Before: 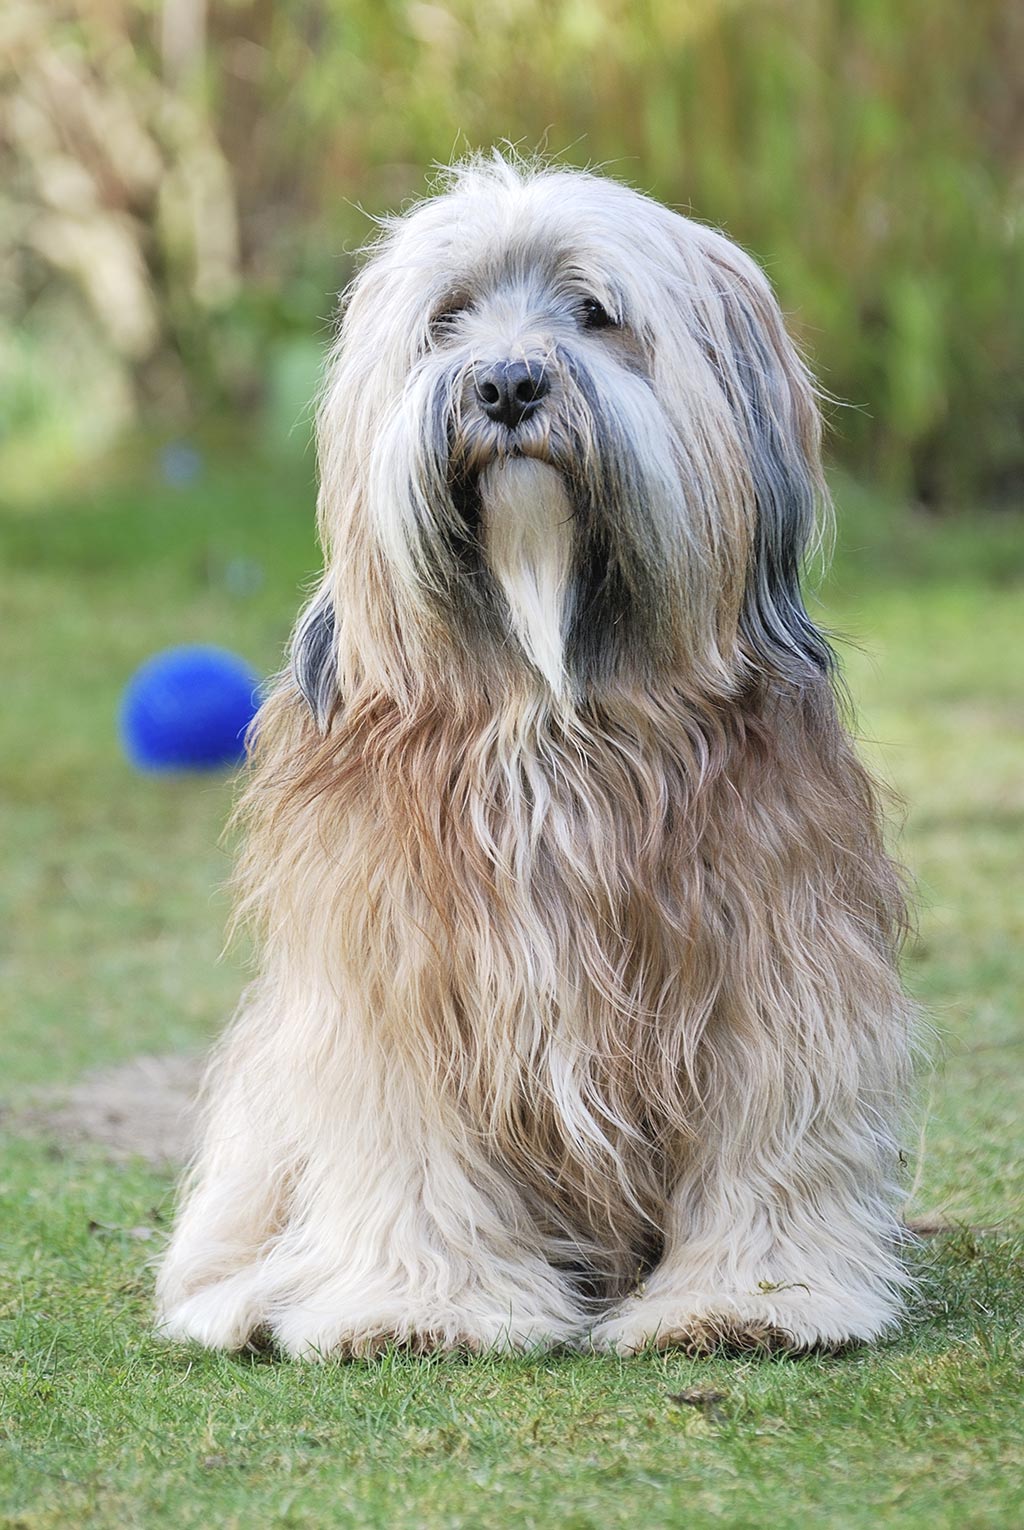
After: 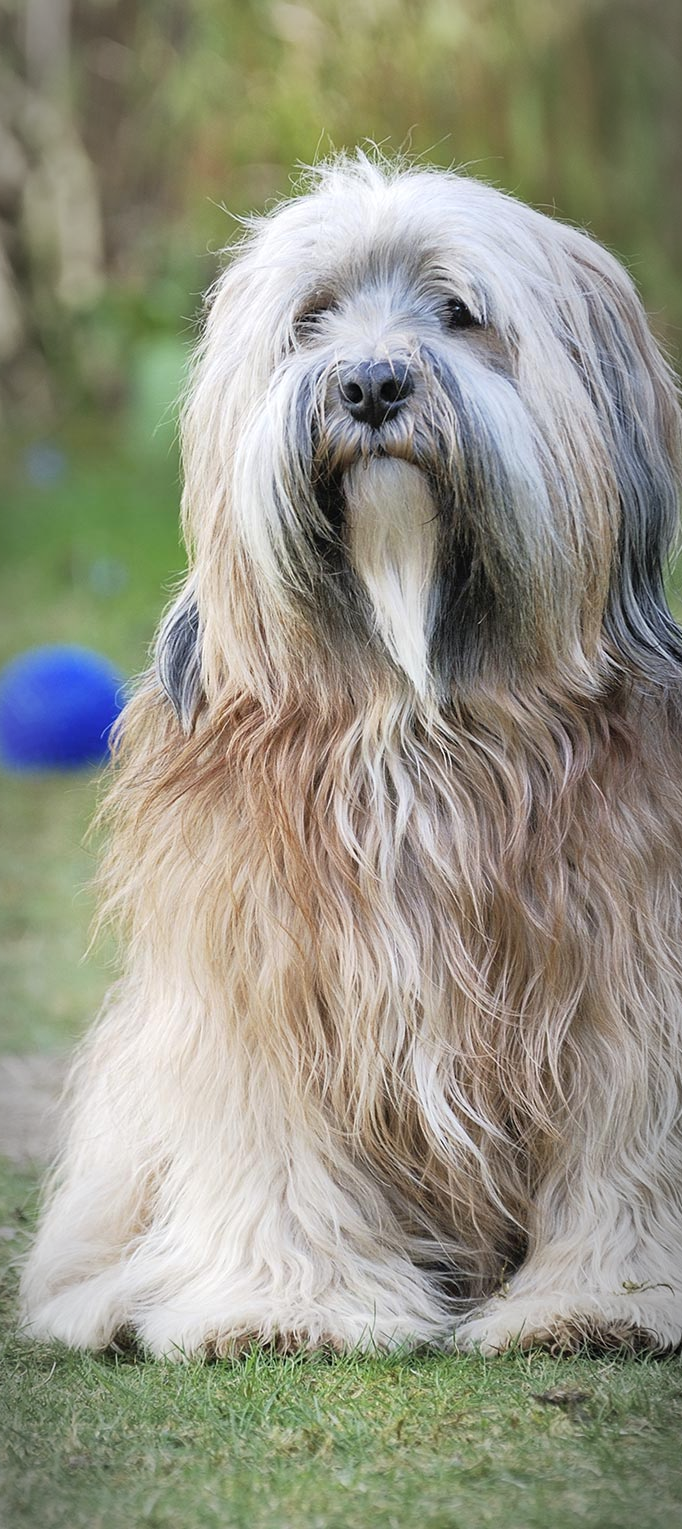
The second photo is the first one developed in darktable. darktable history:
vignetting: automatic ratio true
crop and rotate: left 13.342%, right 19.991%
